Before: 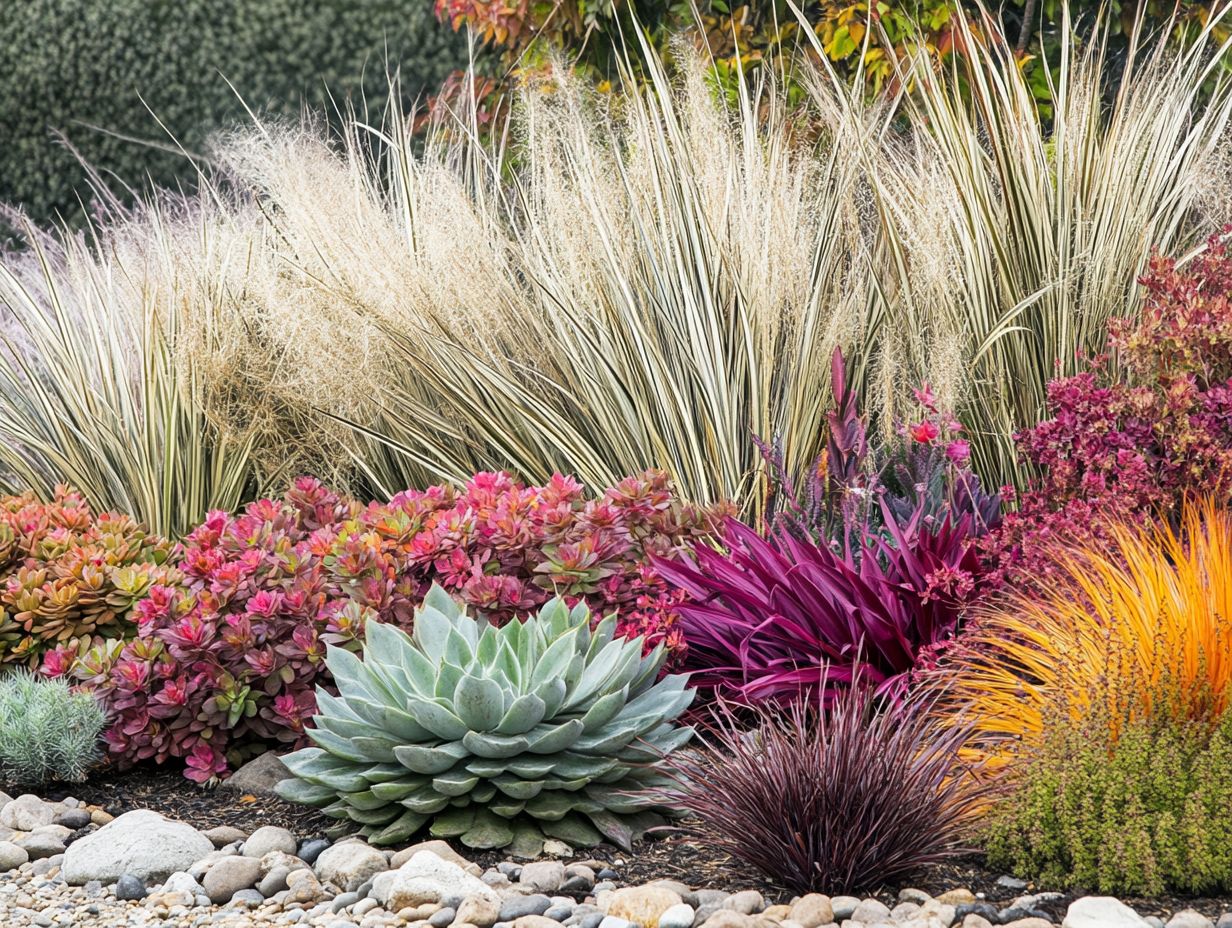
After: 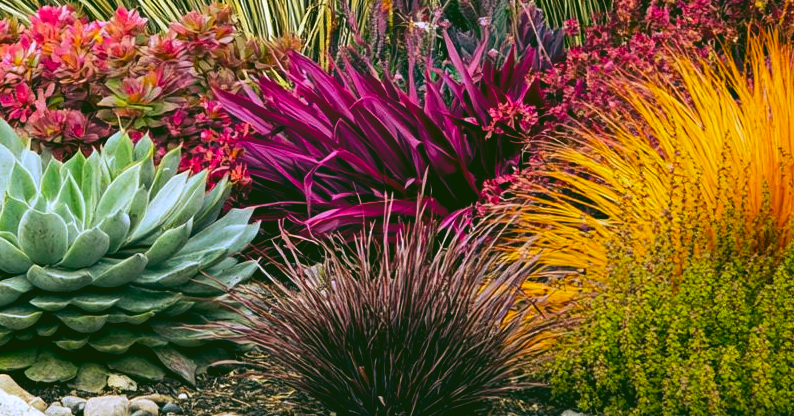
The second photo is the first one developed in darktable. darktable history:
tone equalizer: -8 EV -0.417 EV, -7 EV -0.389 EV, -6 EV -0.333 EV, -5 EV -0.222 EV, -3 EV 0.222 EV, -2 EV 0.333 EV, -1 EV 0.389 EV, +0 EV 0.417 EV, edges refinement/feathering 500, mask exposure compensation -1.57 EV, preserve details no
color balance rgb: linear chroma grading › global chroma 15%, perceptual saturation grading › global saturation 30%
rgb curve: curves: ch0 [(0.123, 0.061) (0.995, 0.887)]; ch1 [(0.06, 0.116) (1, 0.906)]; ch2 [(0, 0) (0.824, 0.69) (1, 1)], mode RGB, independent channels, compensate middle gray true
crop and rotate: left 35.509%, top 50.238%, bottom 4.934%
